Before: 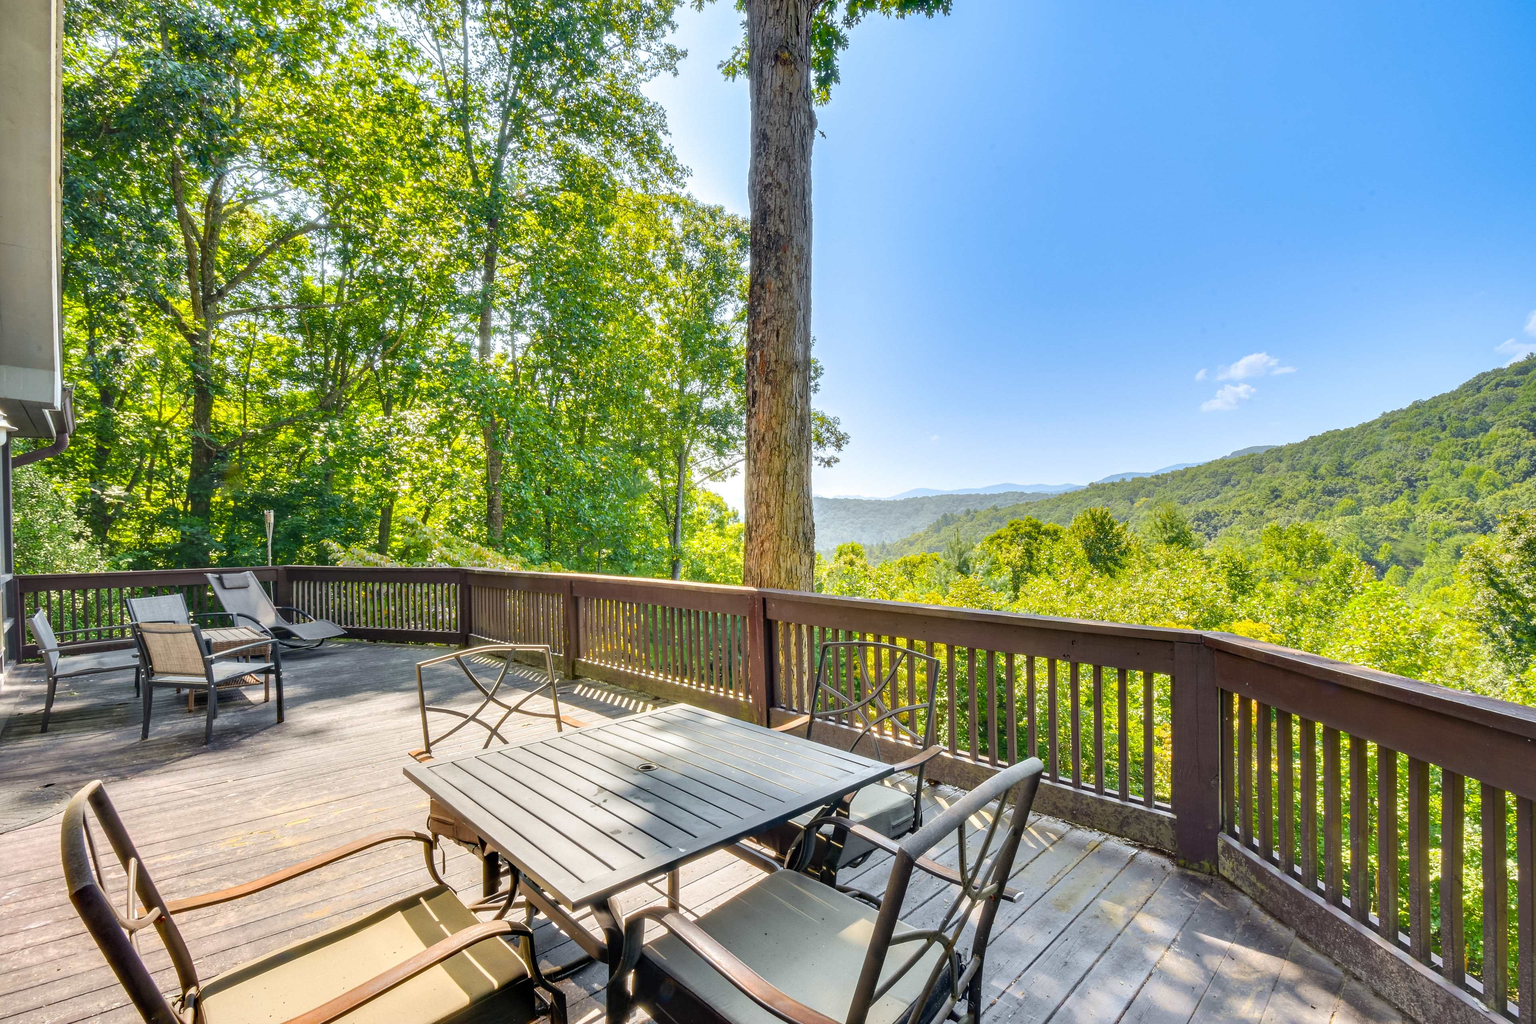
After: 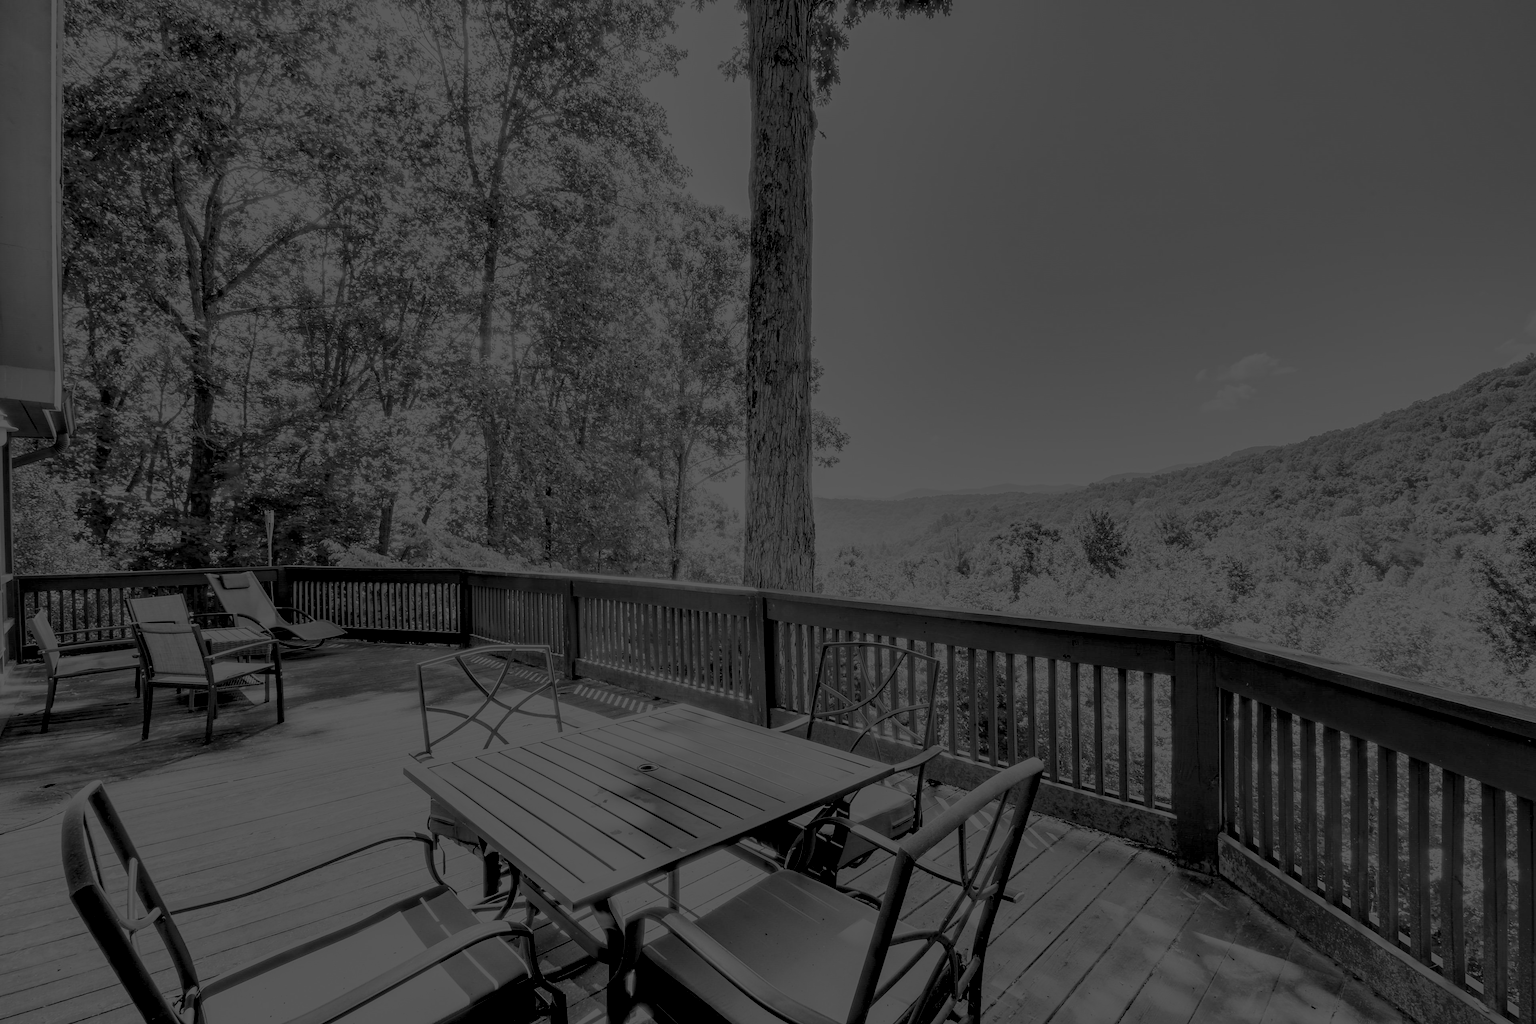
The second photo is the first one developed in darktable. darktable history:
color zones: curves: ch1 [(0, 0.523) (0.143, 0.545) (0.286, 0.52) (0.429, 0.506) (0.571, 0.503) (0.714, 0.503) (0.857, 0.508) (1, 0.523)]
exposure: exposure 1.2 EV, compensate highlight preservation false
monochrome: a -3.63, b -0.465
colorize: hue 90°, saturation 19%, lightness 1.59%, version 1
filmic rgb: black relative exposure -5 EV, hardness 2.88, contrast 1.1, highlights saturation mix -20%
